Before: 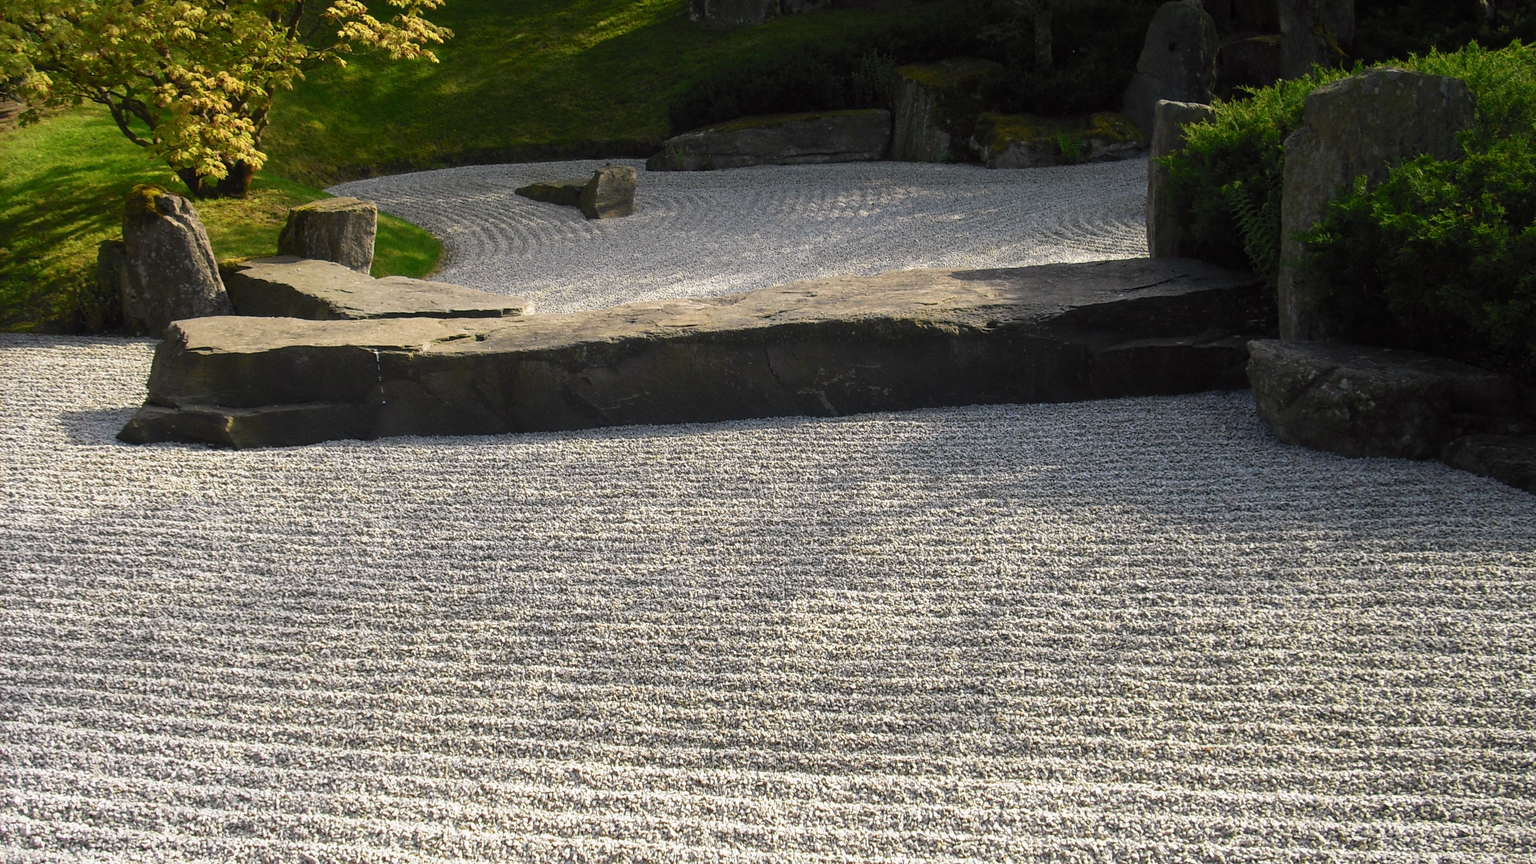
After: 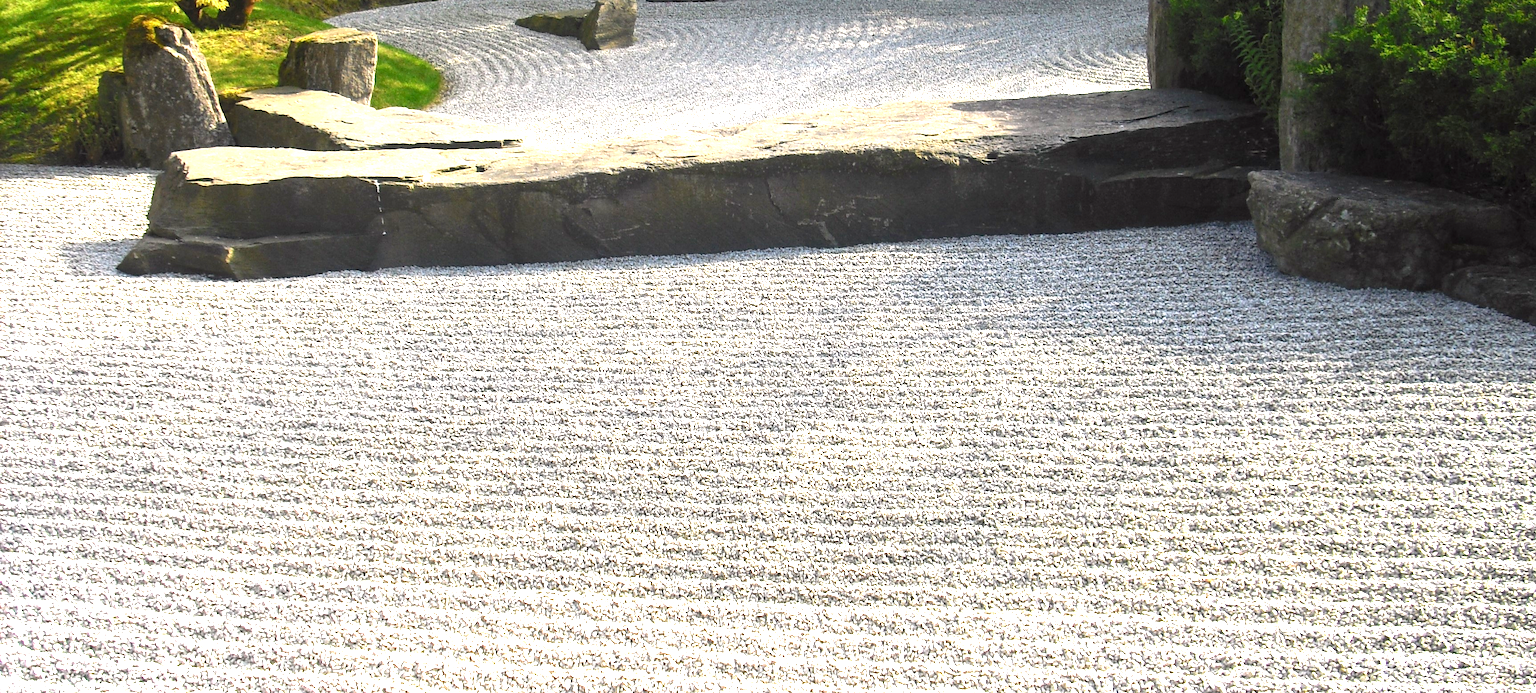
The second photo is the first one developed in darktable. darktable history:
crop and rotate: top 19.655%
exposure: black level correction 0, exposure 1.633 EV, compensate highlight preservation false
